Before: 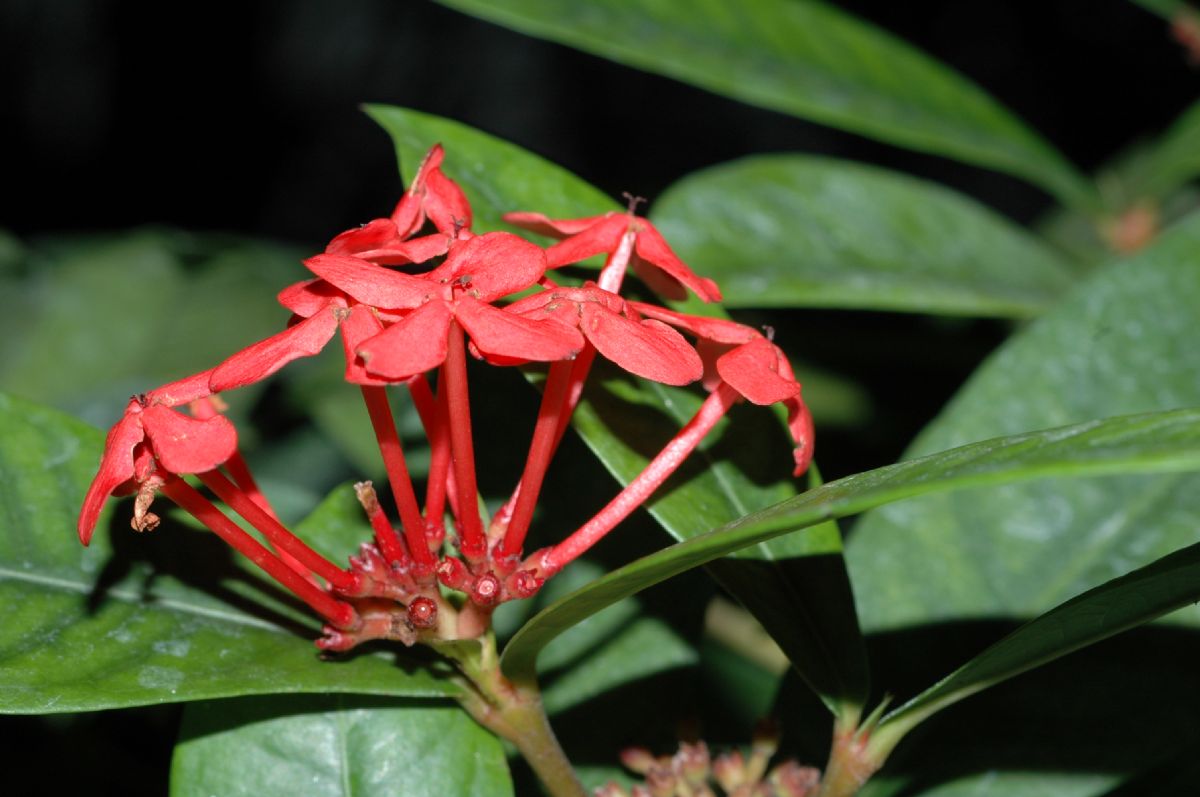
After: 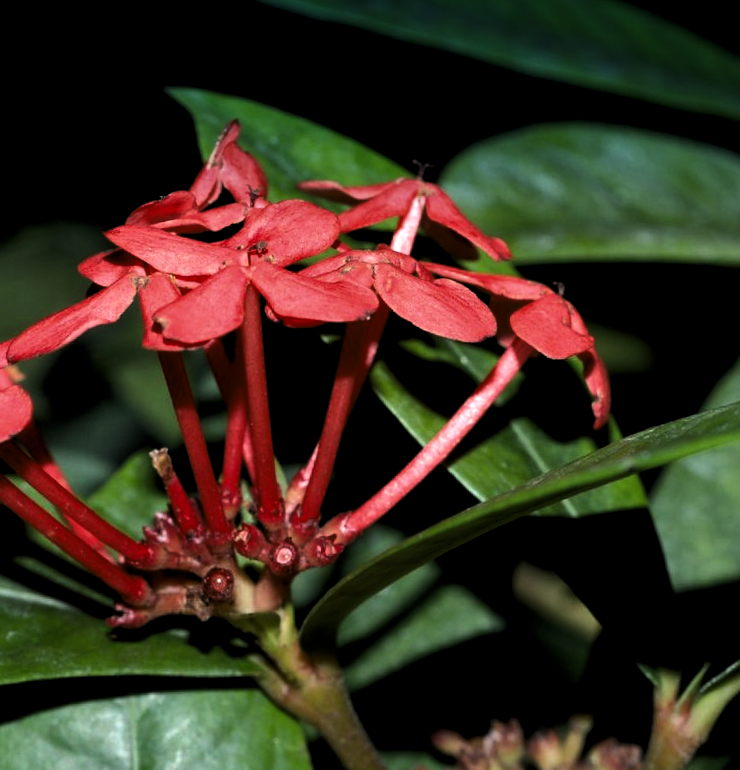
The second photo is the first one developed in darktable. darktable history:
crop and rotate: left 15.754%, right 17.579%
graduated density: density 2.02 EV, hardness 44%, rotation 0.374°, offset 8.21, hue 208.8°, saturation 97%
shadows and highlights: radius 125.46, shadows 30.51, highlights -30.51, low approximation 0.01, soften with gaussian
rotate and perspective: rotation -1.68°, lens shift (vertical) -0.146, crop left 0.049, crop right 0.912, crop top 0.032, crop bottom 0.96
contrast brightness saturation: contrast 0.13, brightness -0.05, saturation 0.16
levels: levels [0.101, 0.578, 0.953]
